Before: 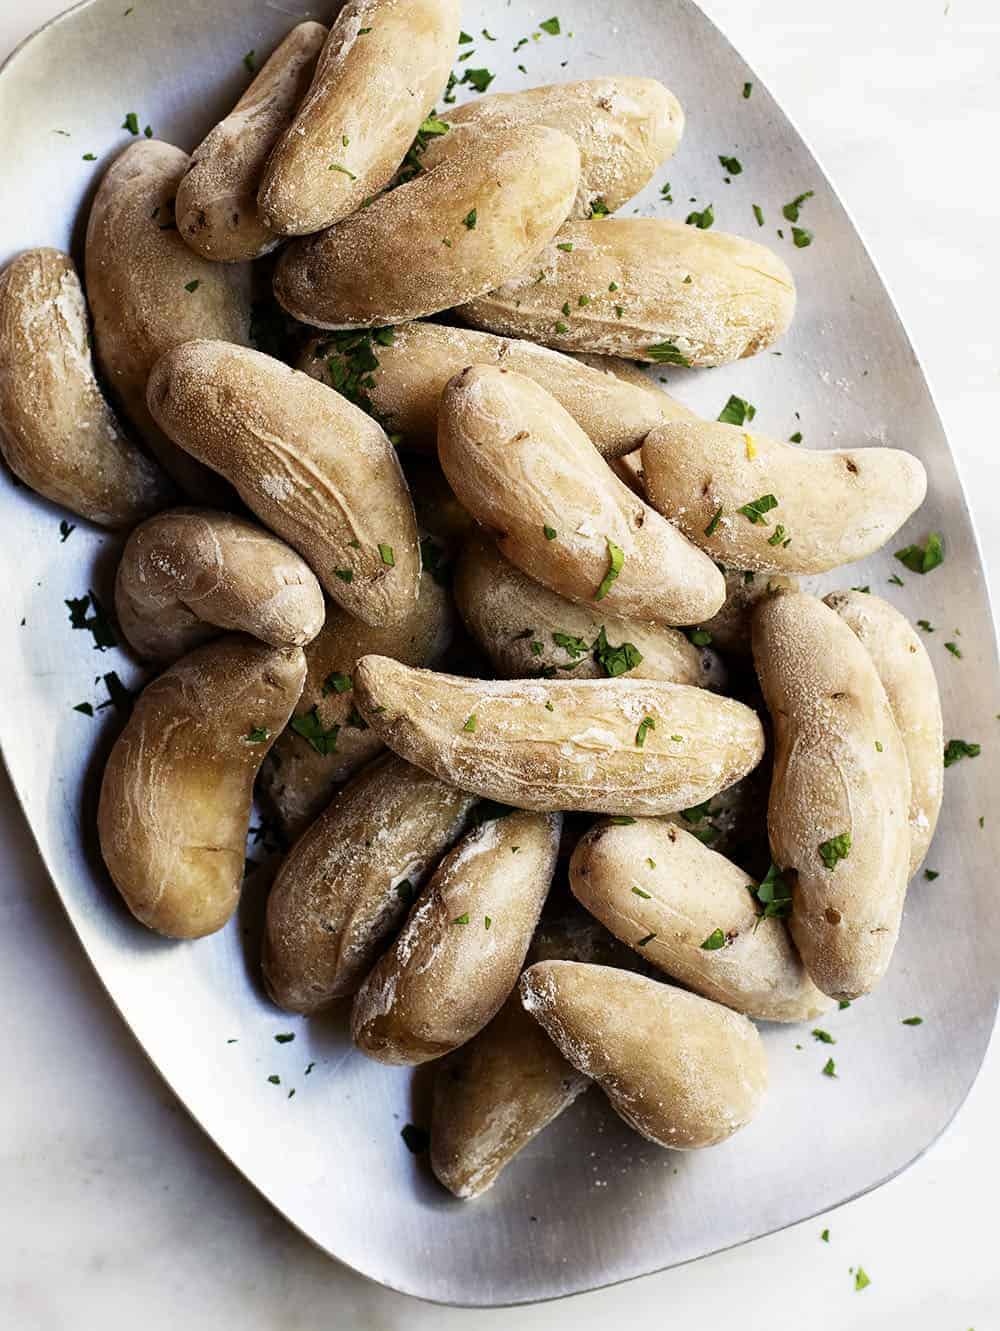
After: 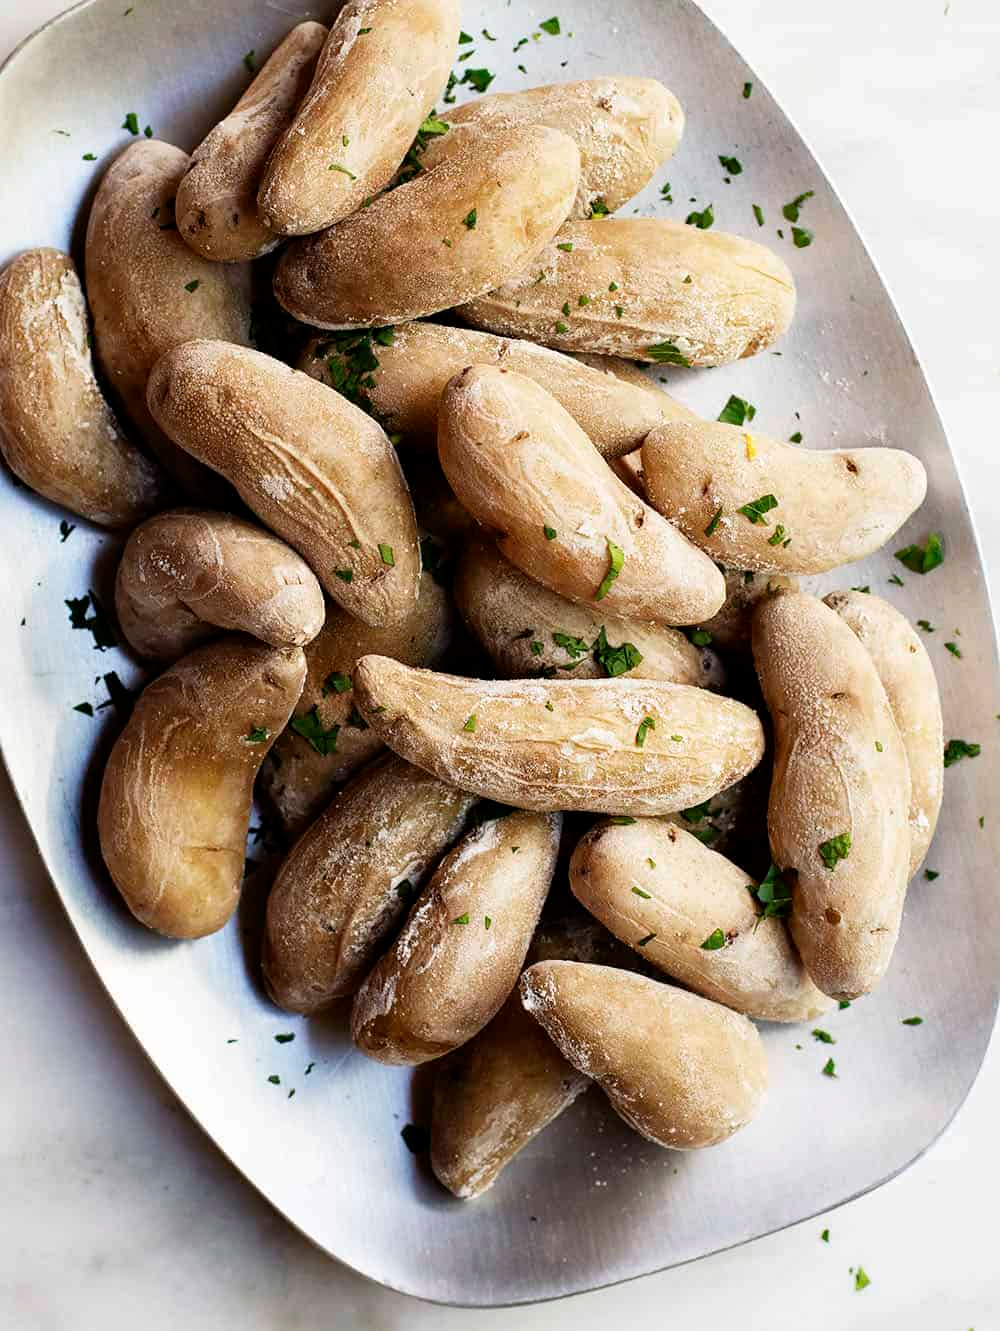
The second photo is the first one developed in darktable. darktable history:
shadows and highlights: shadows 37.13, highlights -27.1, soften with gaussian
exposure: compensate exposure bias true, compensate highlight preservation false
